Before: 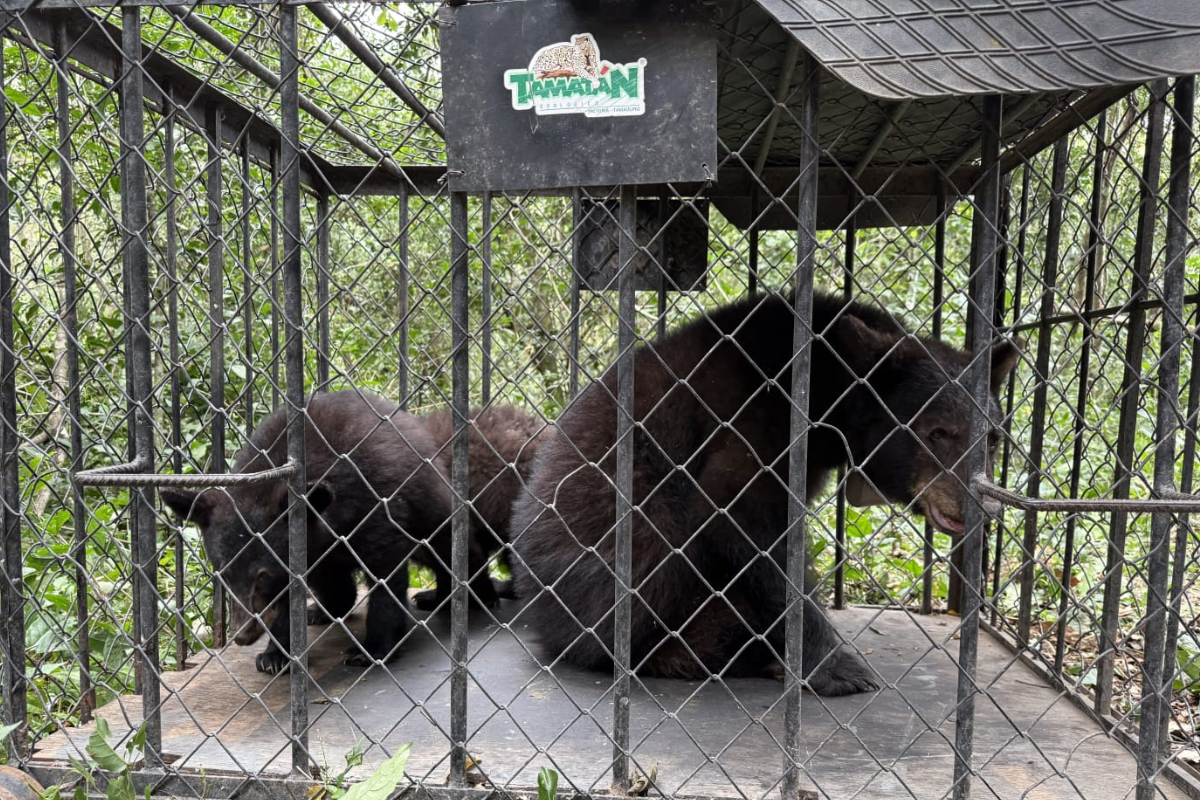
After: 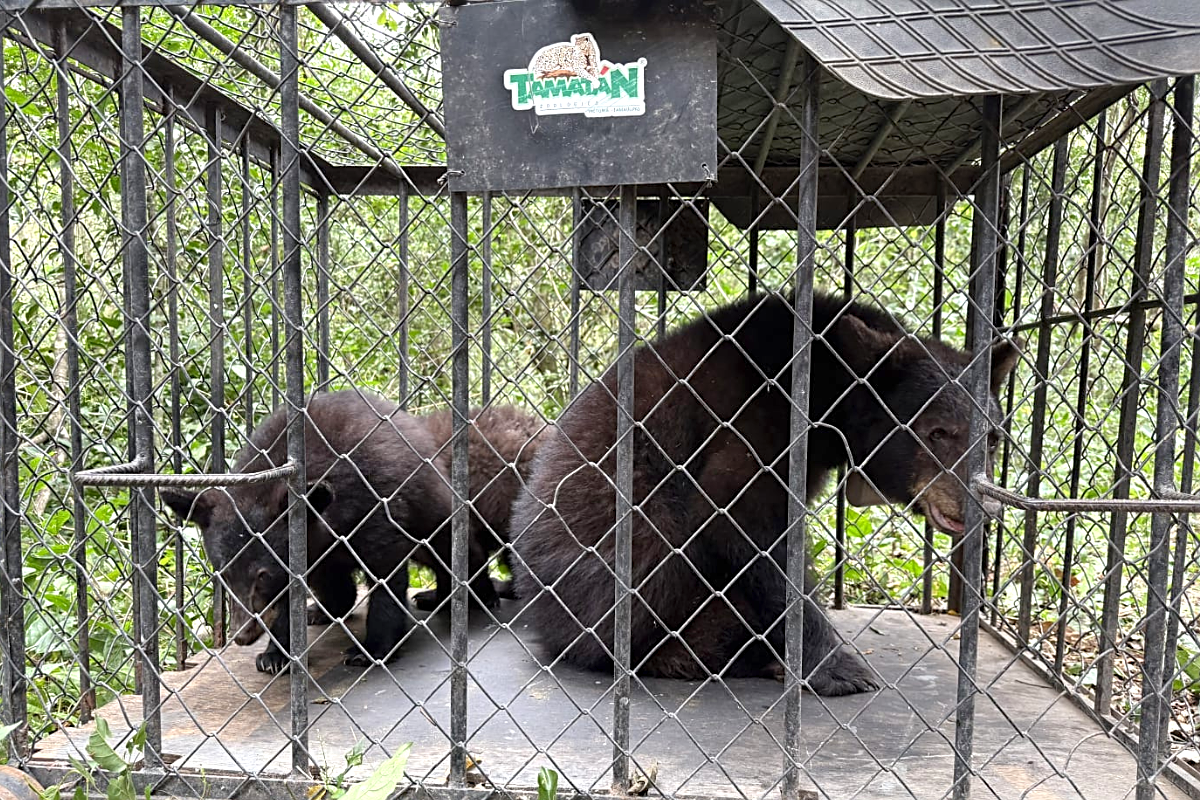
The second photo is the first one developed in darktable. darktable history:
levels: levels [0, 0.435, 0.917]
sharpen: on, module defaults
